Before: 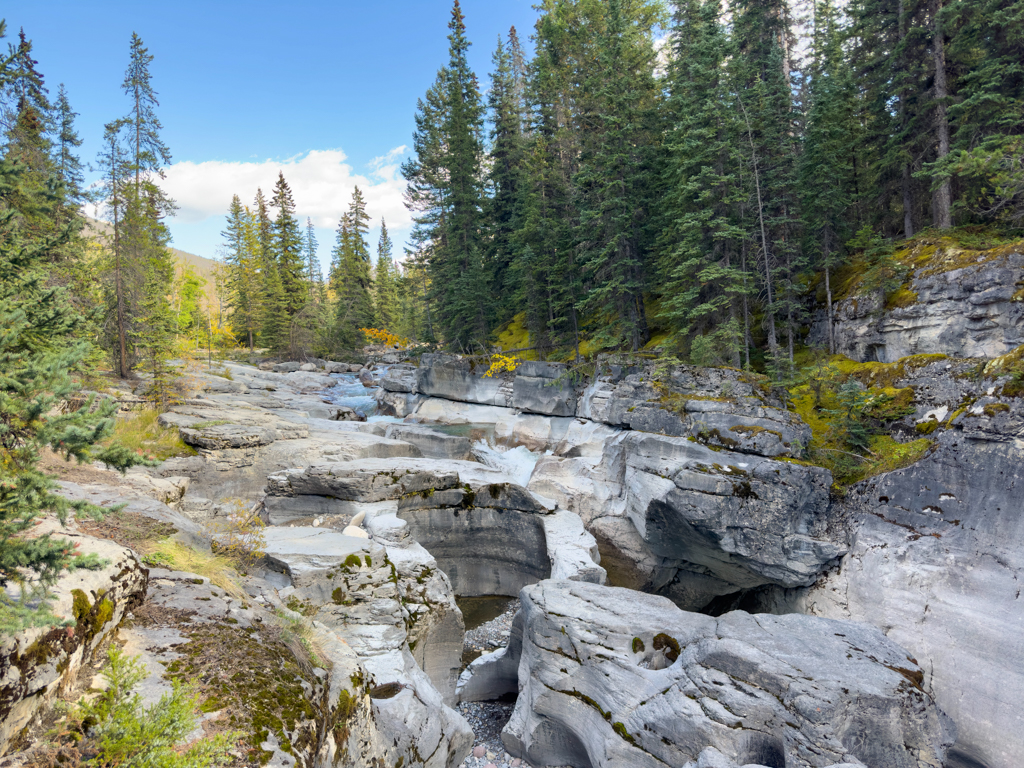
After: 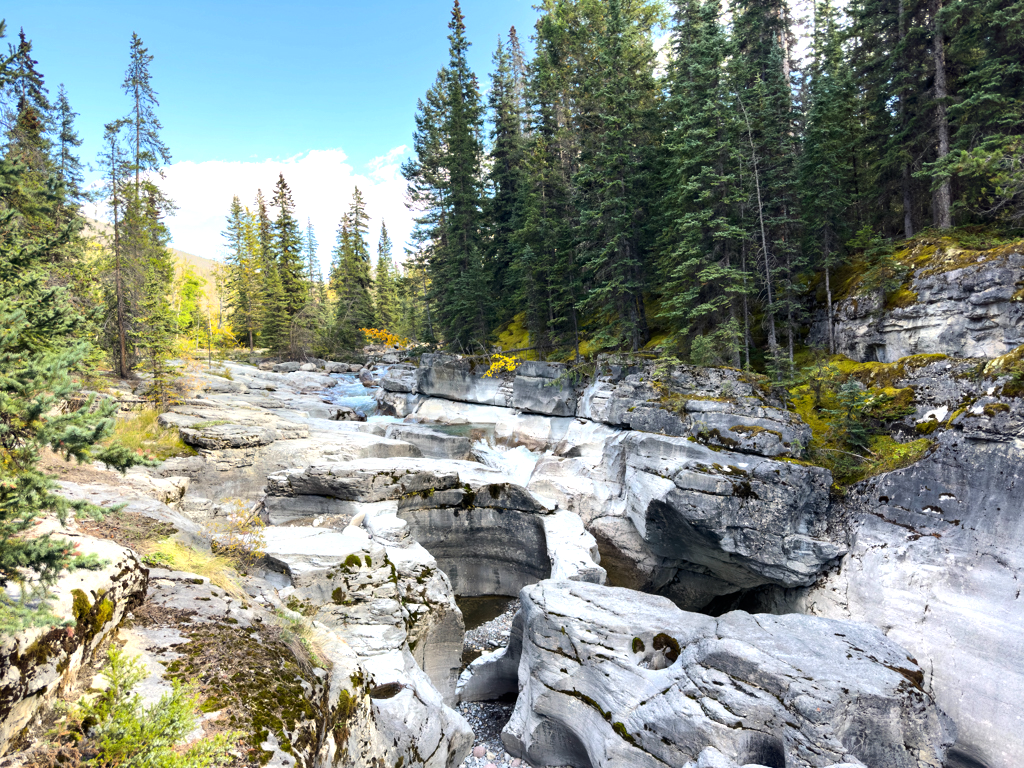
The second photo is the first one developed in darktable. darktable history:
tone equalizer: -8 EV -0.761 EV, -7 EV -0.674 EV, -6 EV -0.64 EV, -5 EV -0.412 EV, -3 EV 0.382 EV, -2 EV 0.6 EV, -1 EV 0.688 EV, +0 EV 0.768 EV, edges refinement/feathering 500, mask exposure compensation -1.57 EV, preserve details no
